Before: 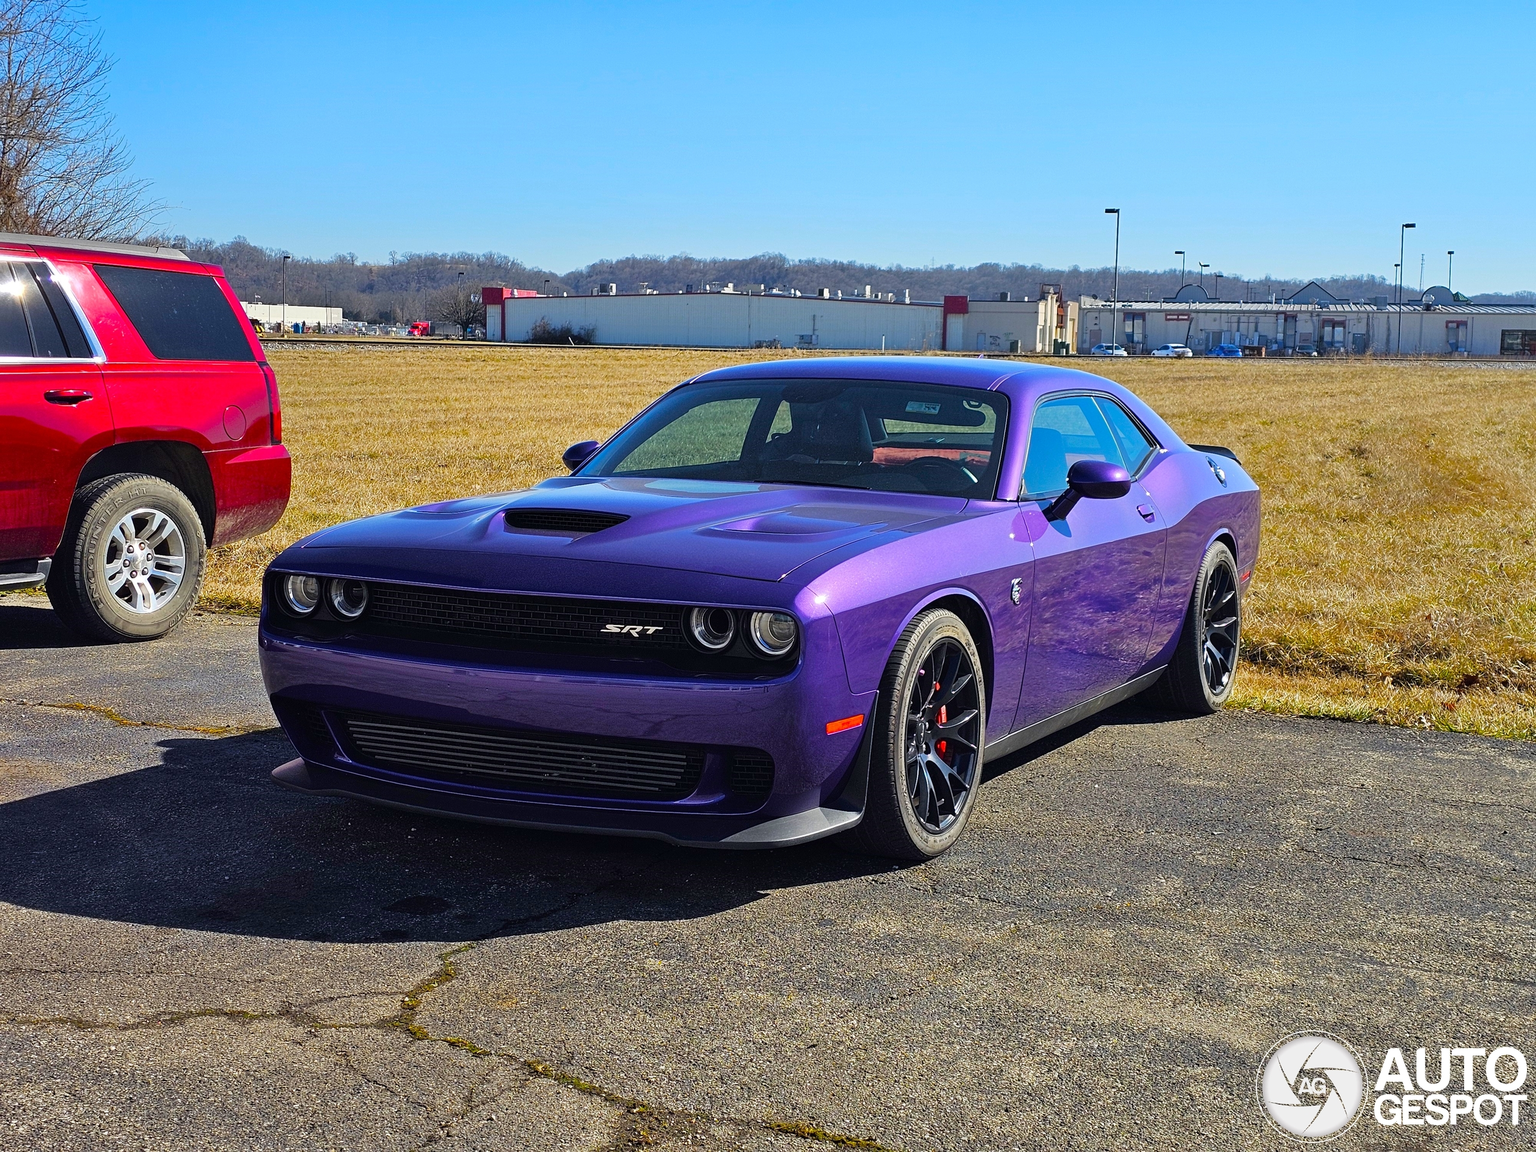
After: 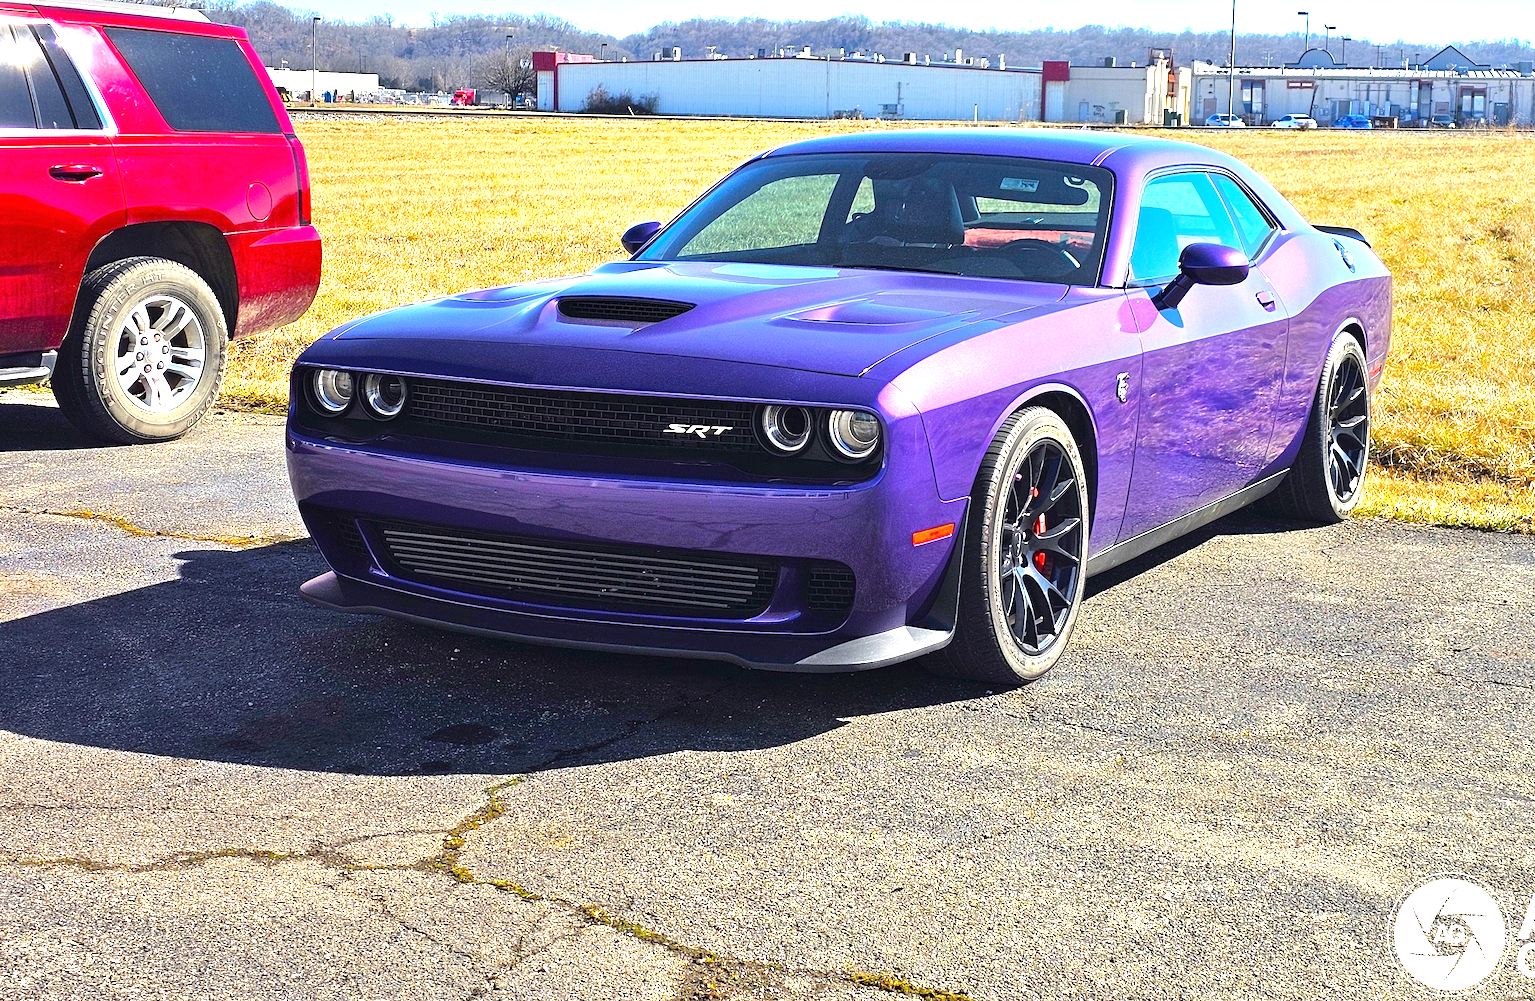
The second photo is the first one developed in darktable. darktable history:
crop: top 20.916%, right 9.437%, bottom 0.316%
exposure: black level correction 0, exposure 1.45 EV, compensate exposure bias true, compensate highlight preservation false
